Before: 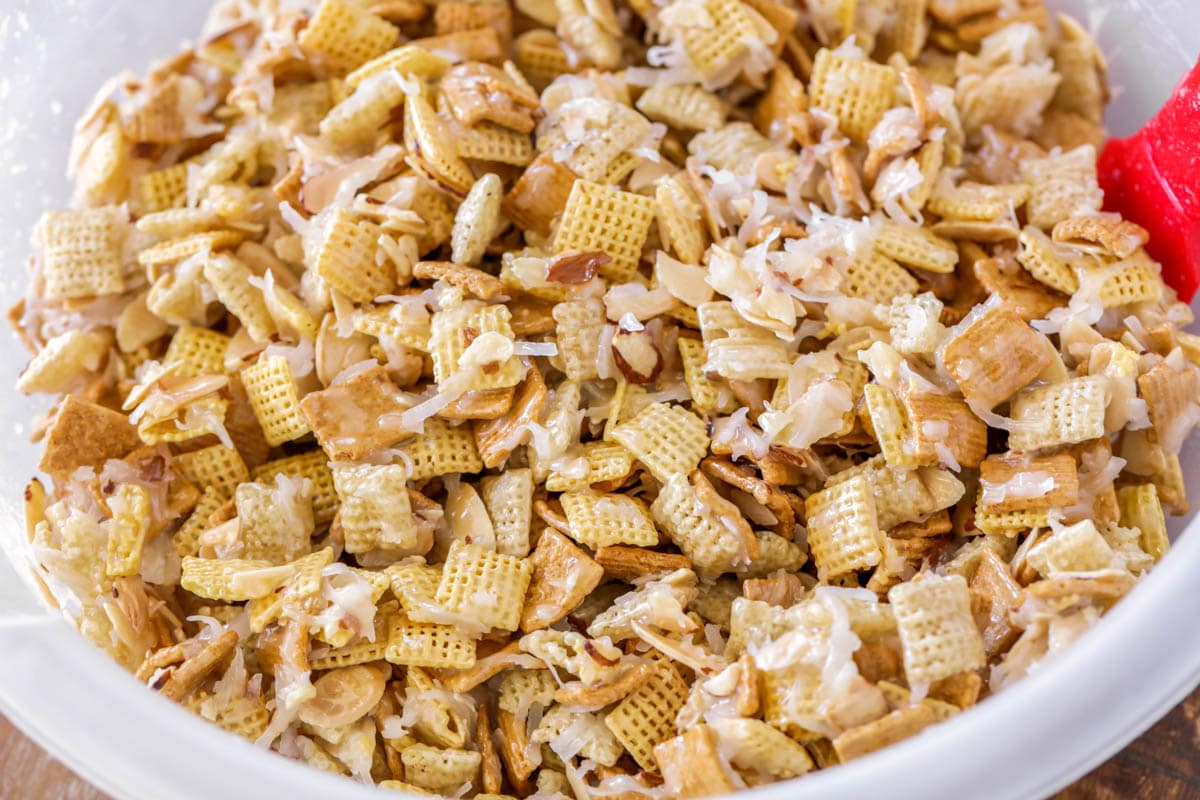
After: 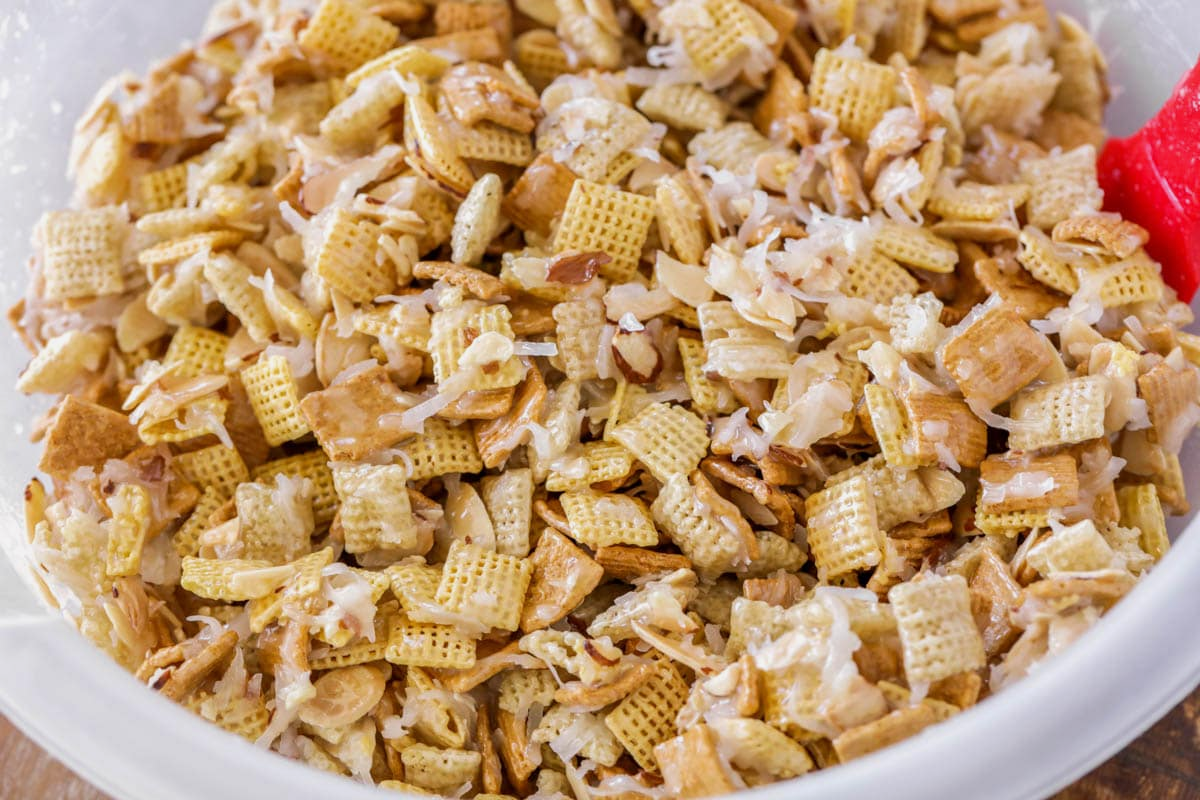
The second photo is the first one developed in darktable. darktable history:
exposure: exposure -0.152 EV, compensate exposure bias true, compensate highlight preservation false
